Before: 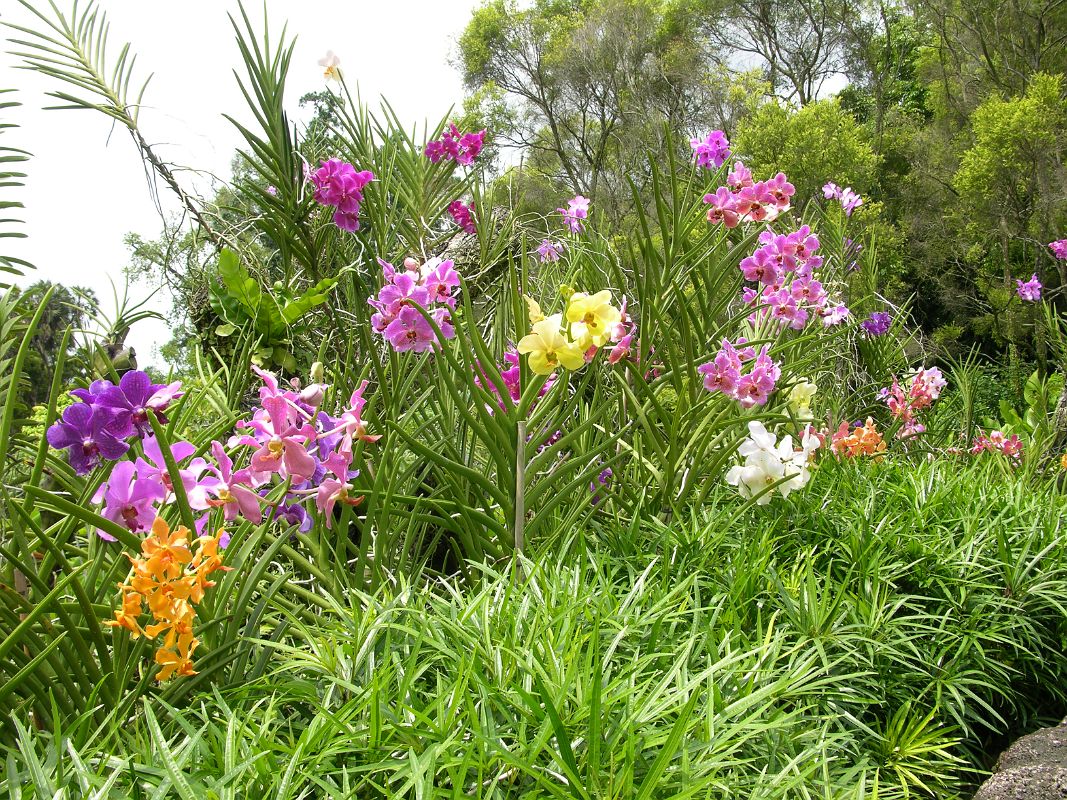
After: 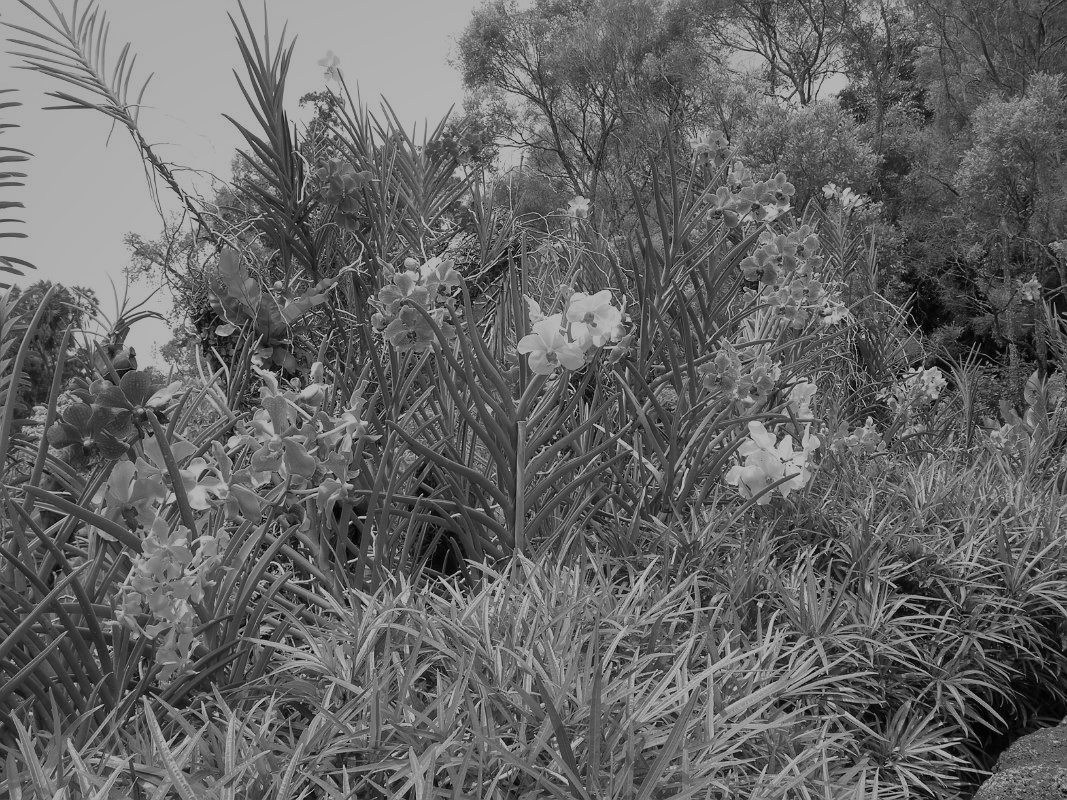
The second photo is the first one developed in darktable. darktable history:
shadows and highlights: on, module defaults
exposure: exposure -1 EV, compensate highlight preservation false
monochrome: on, module defaults
rotate and perspective: crop left 0, crop top 0
